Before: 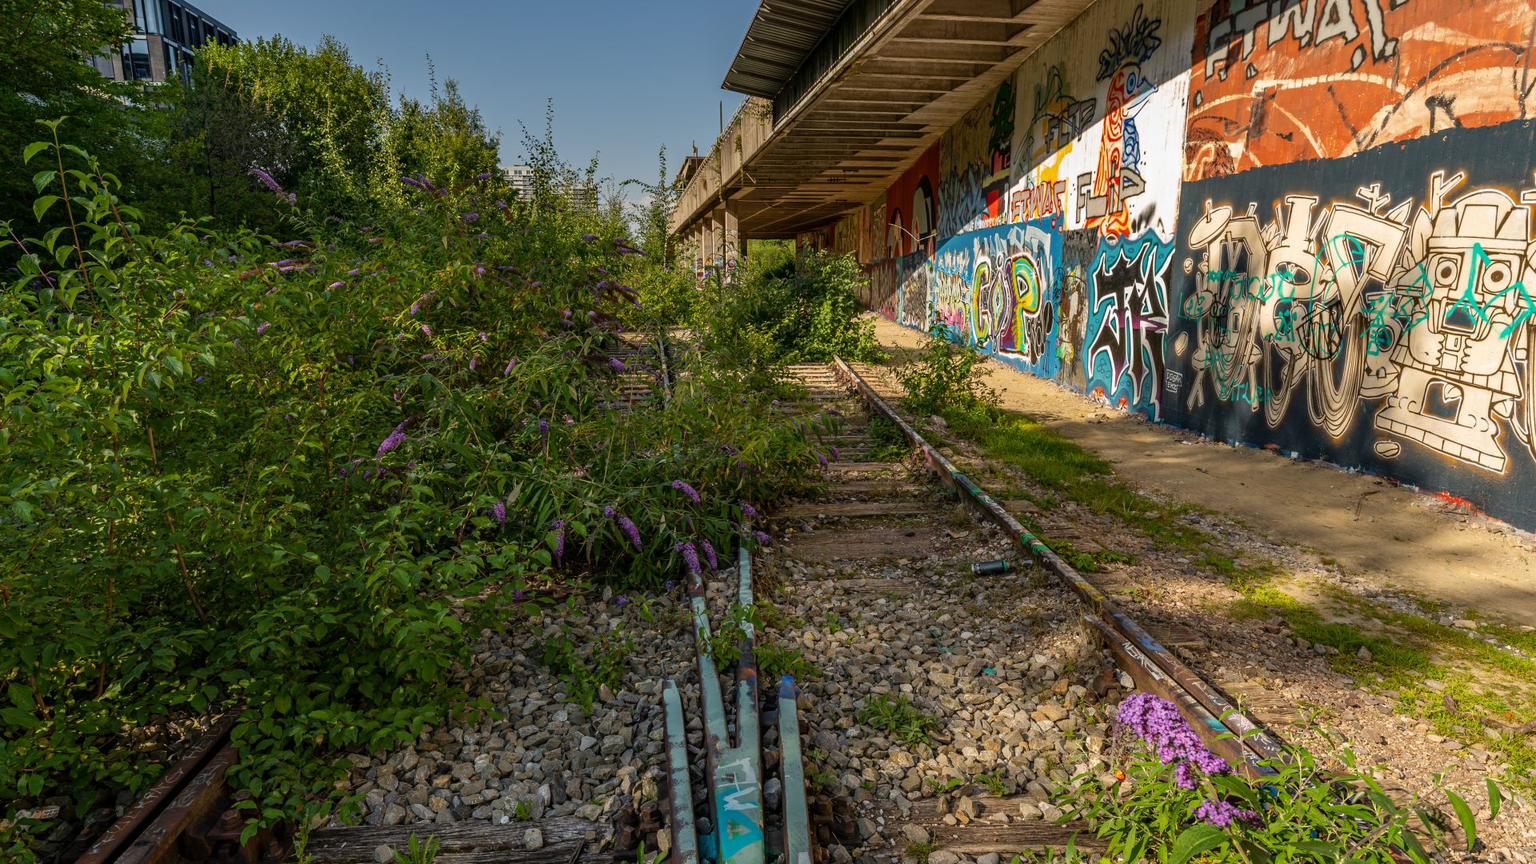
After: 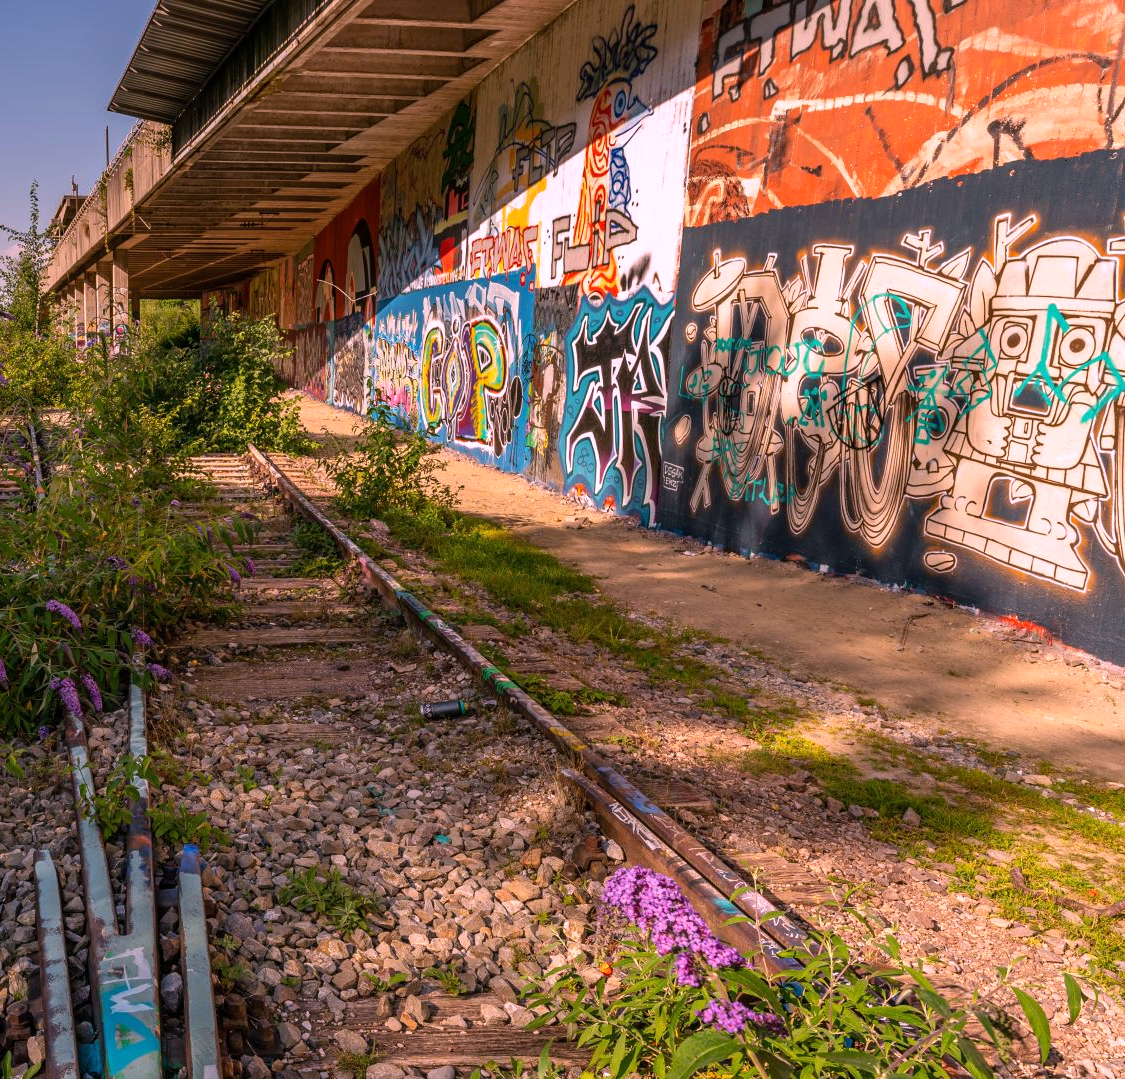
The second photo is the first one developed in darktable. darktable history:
crop: left 41.402%
white balance: red 1.188, blue 1.11
